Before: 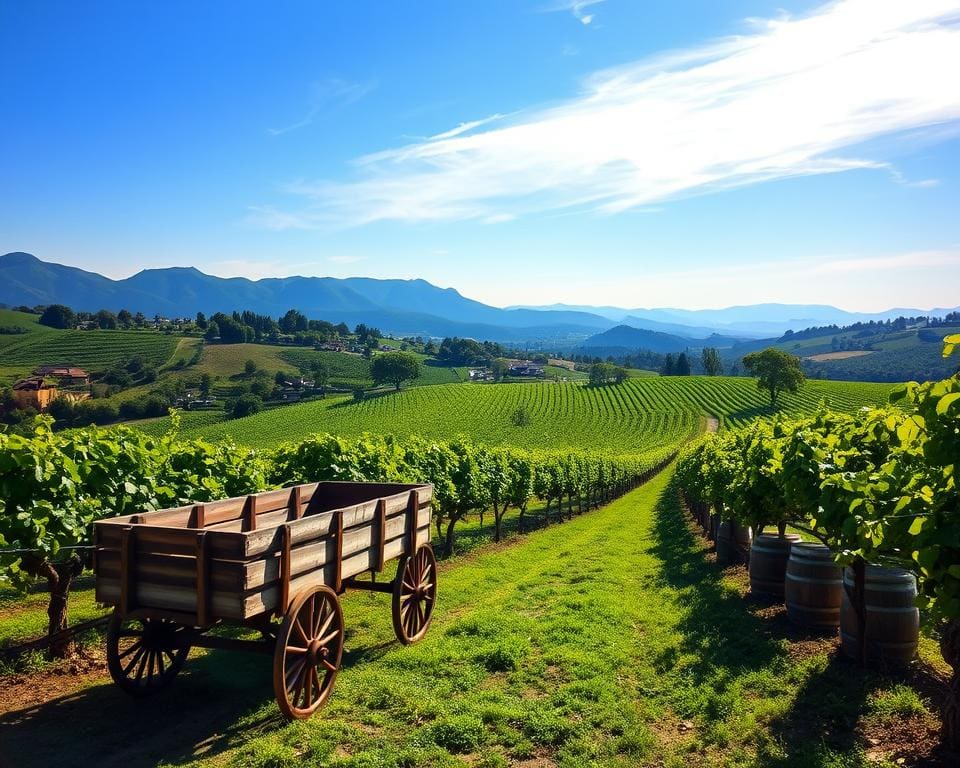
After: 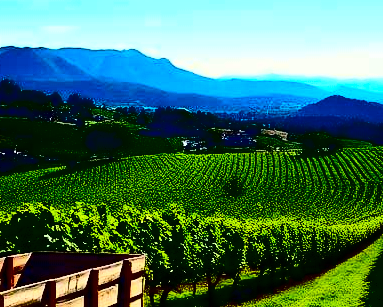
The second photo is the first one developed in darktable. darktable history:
contrast brightness saturation: contrast 0.77, brightness -1, saturation 1
crop: left 30%, top 30%, right 30%, bottom 30%
color balance: on, module defaults
